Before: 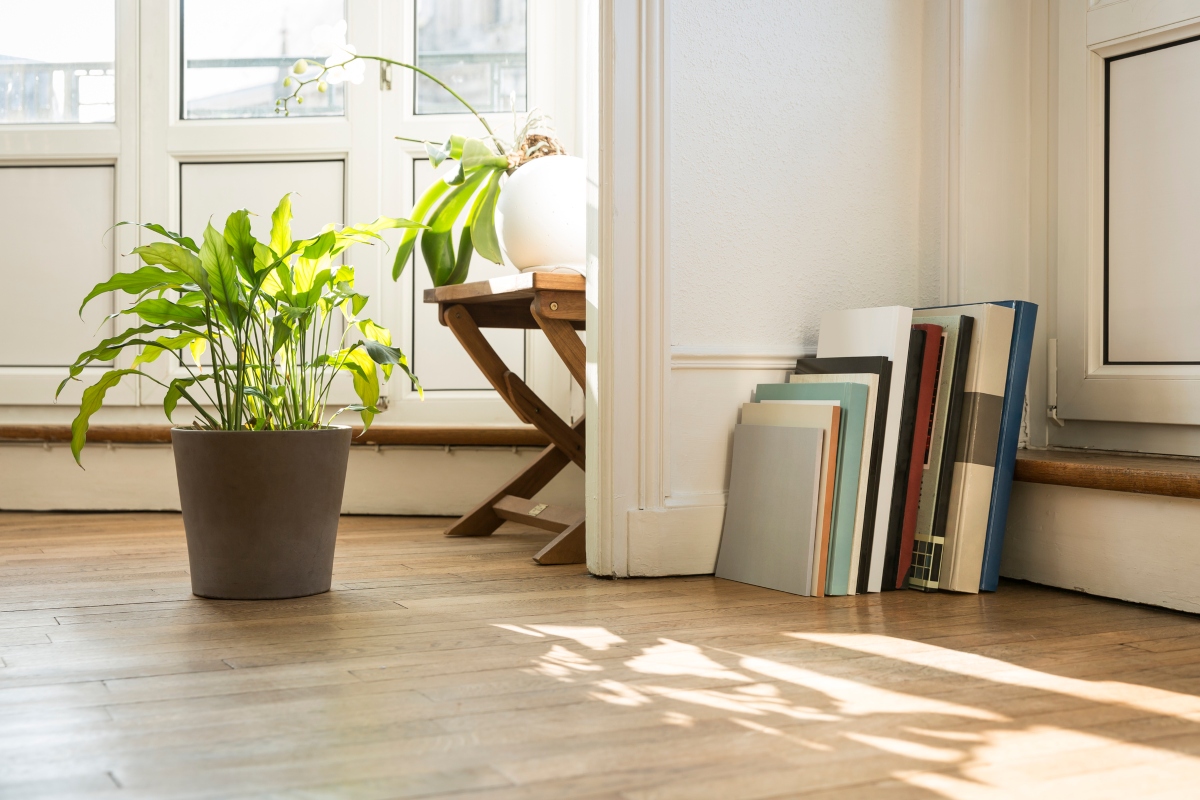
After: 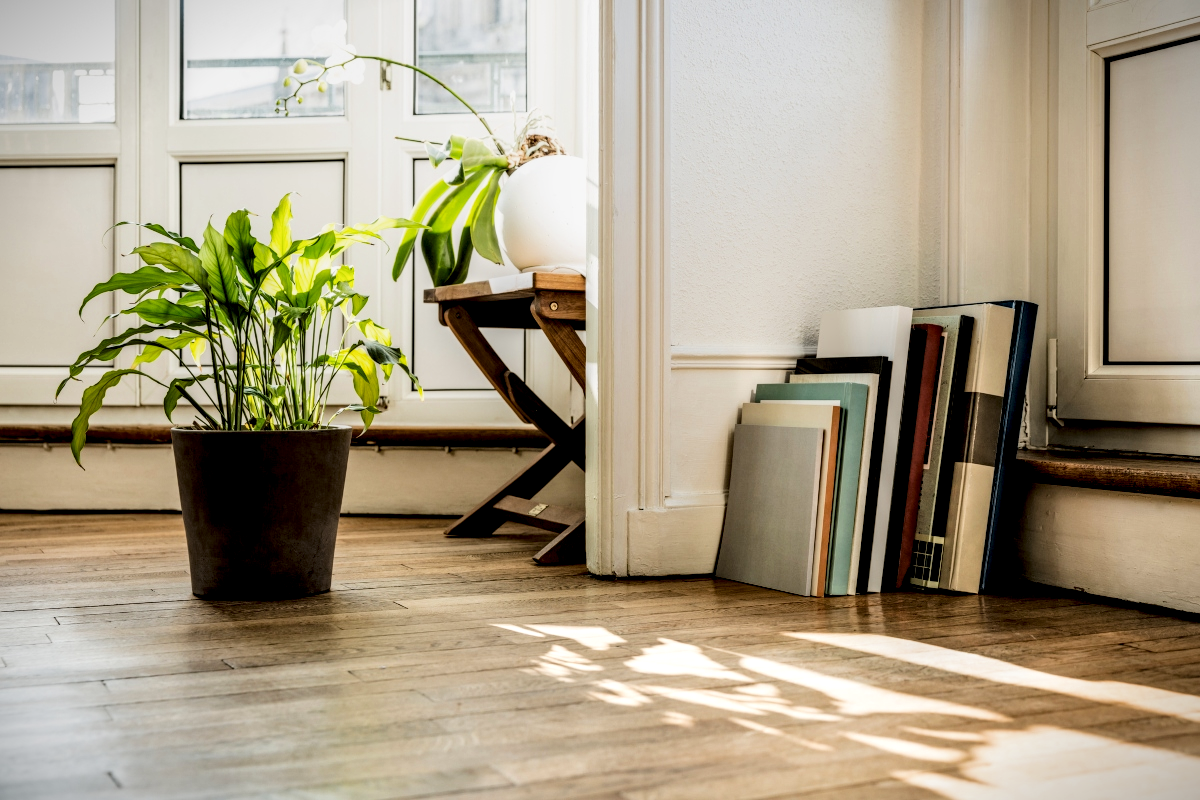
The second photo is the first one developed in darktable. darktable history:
vignetting: fall-off start 100.39%, brightness -0.647, saturation -0.007, width/height ratio 1.302
filmic rgb: black relative exposure -4.97 EV, white relative exposure 4 EV, hardness 2.9, contrast 1.4
haze removal: compatibility mode true, adaptive false
local contrast: highlights 17%, detail 188%
